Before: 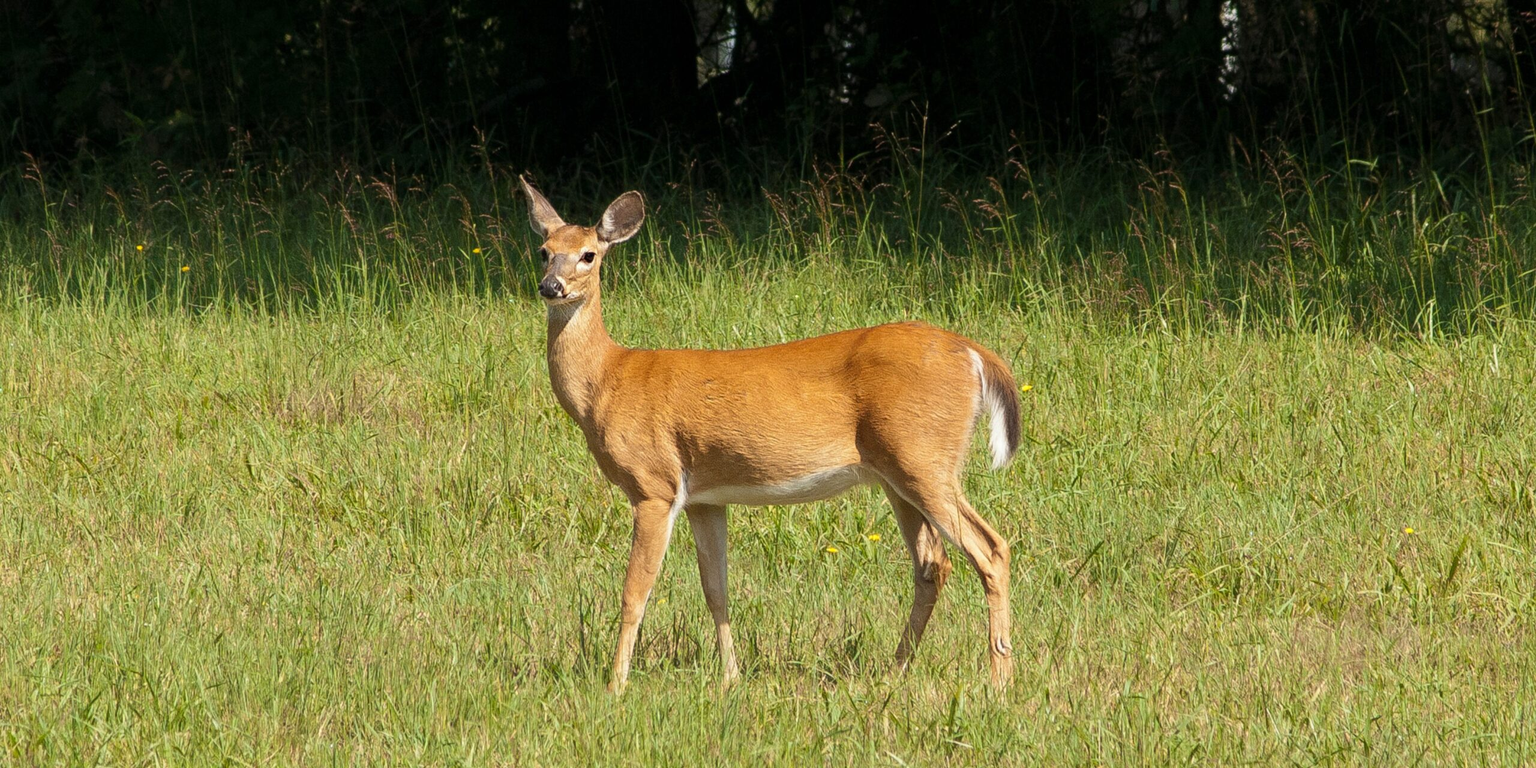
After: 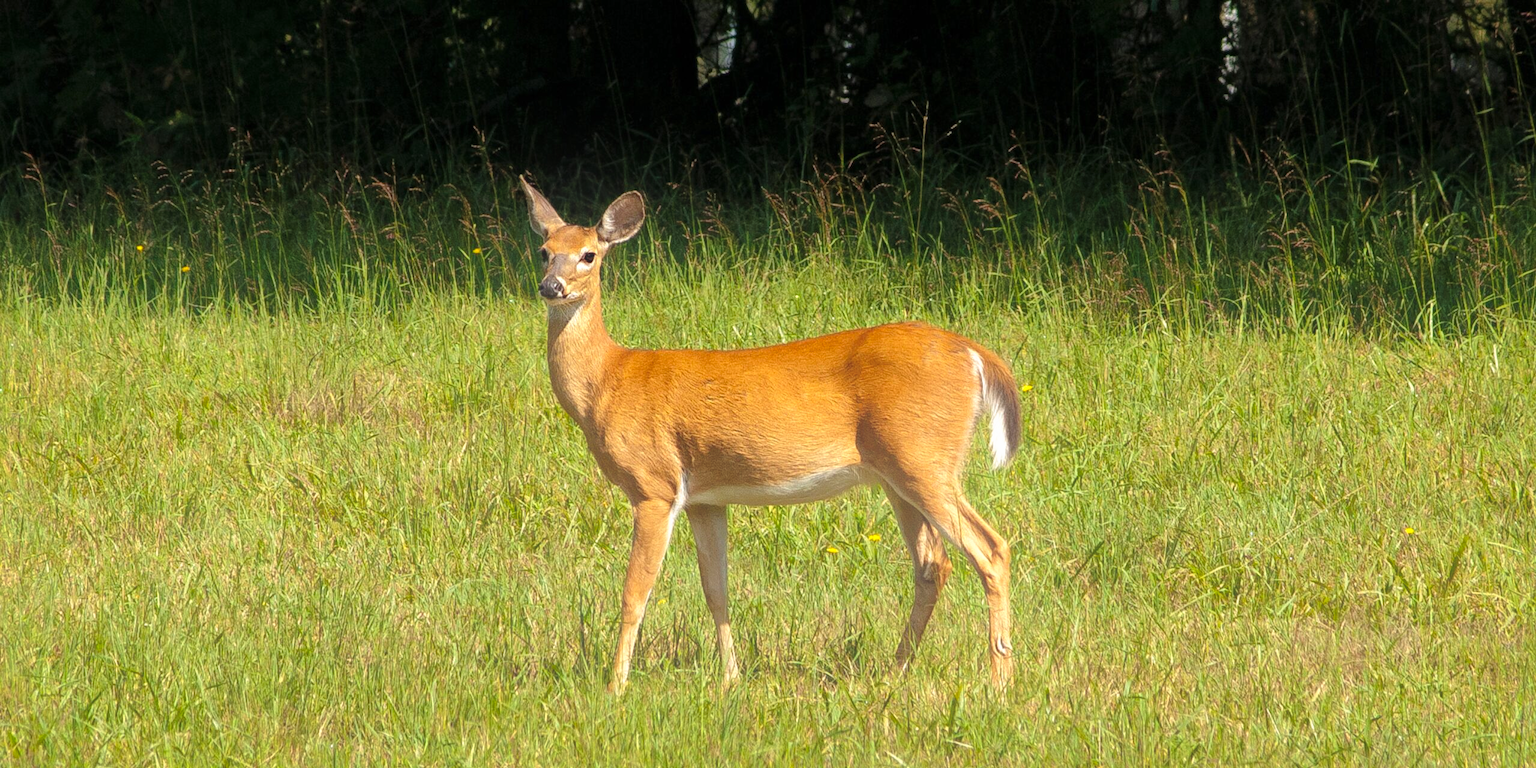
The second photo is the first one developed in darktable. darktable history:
shadows and highlights: shadows 40, highlights -60
bloom: on, module defaults
tone curve: curves: ch0 [(0, 0) (0.003, 0.002) (0.011, 0.009) (0.025, 0.02) (0.044, 0.036) (0.069, 0.057) (0.1, 0.081) (0.136, 0.115) (0.177, 0.153) (0.224, 0.202) (0.277, 0.264) (0.335, 0.333) (0.399, 0.409) (0.468, 0.491) (0.543, 0.58) (0.623, 0.675) (0.709, 0.777) (0.801, 0.88) (0.898, 0.98) (1, 1)], preserve colors none
